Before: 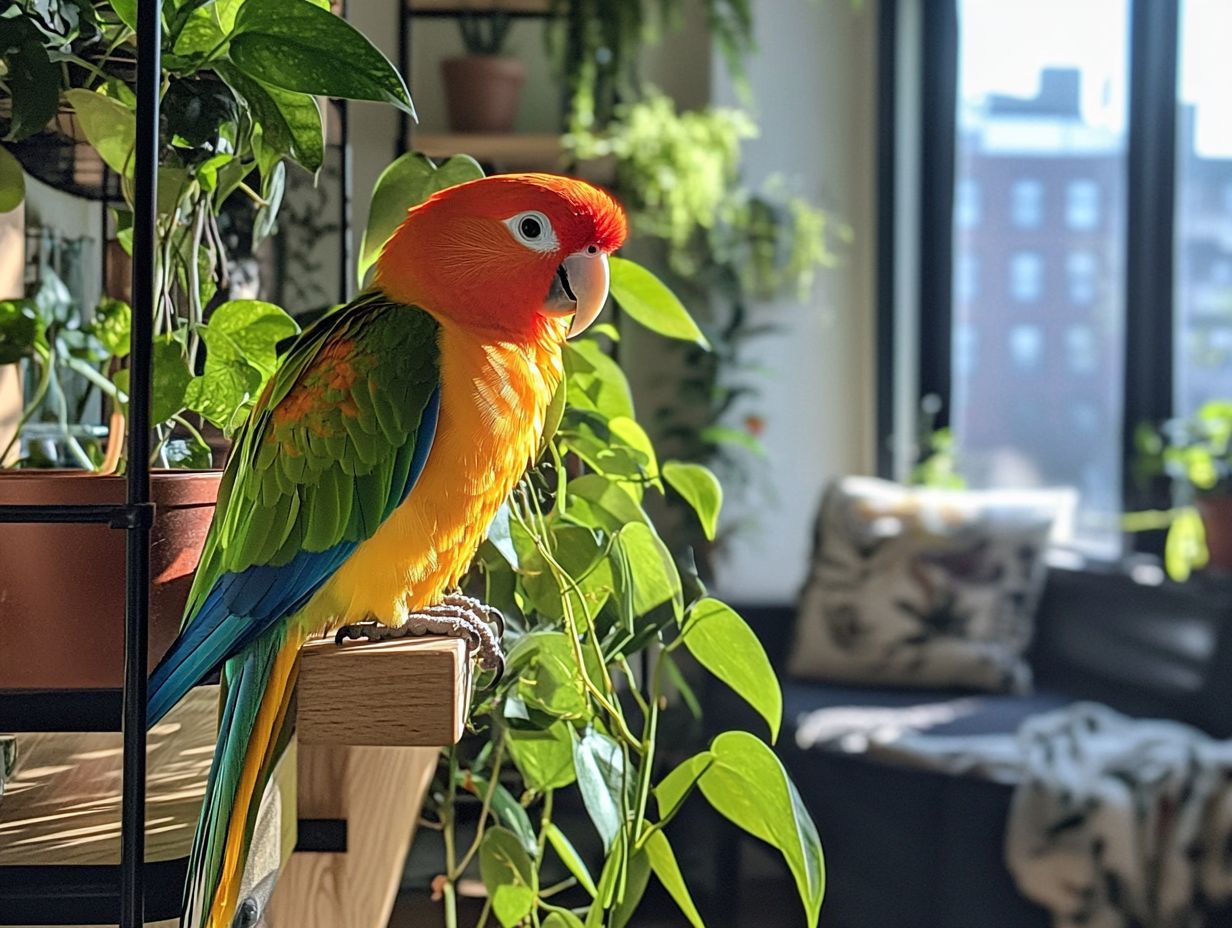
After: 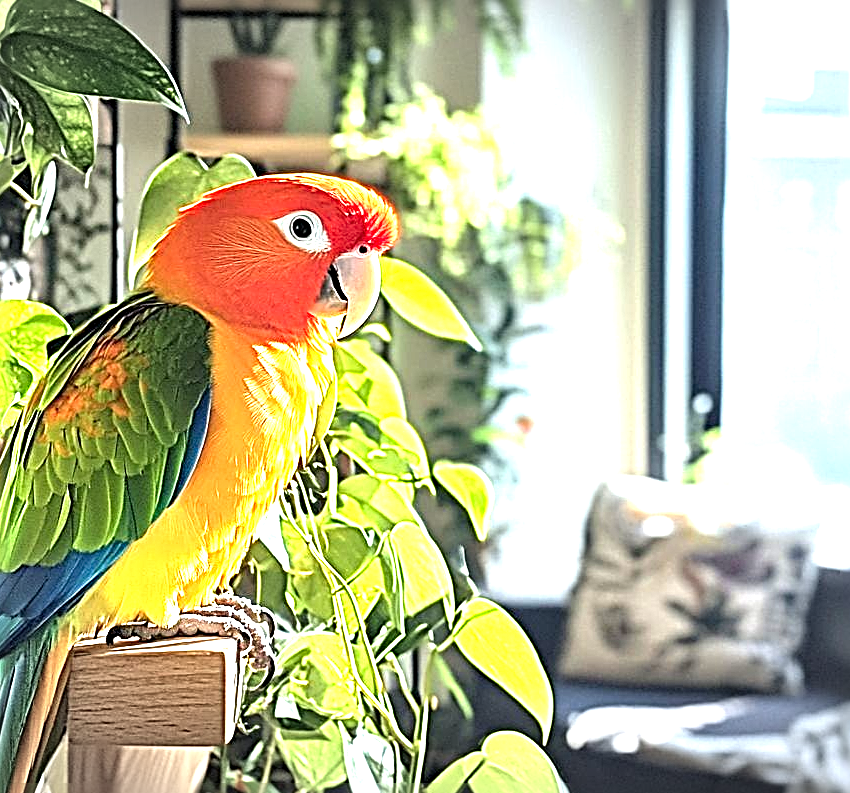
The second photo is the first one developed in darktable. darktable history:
sharpen: radius 3.712, amount 0.933
vignetting: fall-off start 100.53%, width/height ratio 1.309
exposure: exposure 1.988 EV, compensate highlight preservation false
crop: left 18.668%, right 12.268%, bottom 14.452%
